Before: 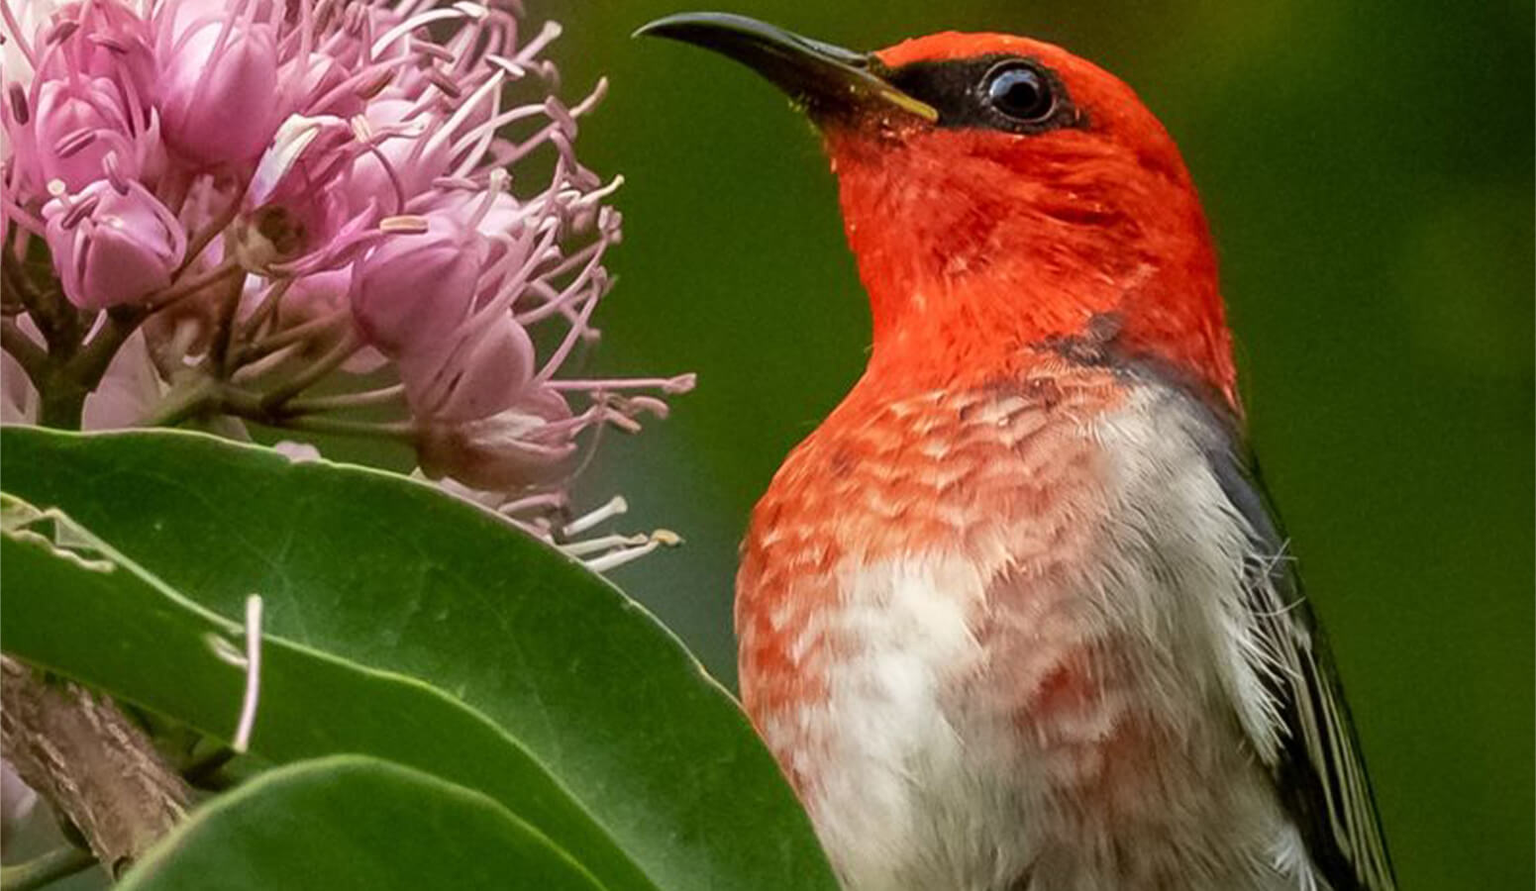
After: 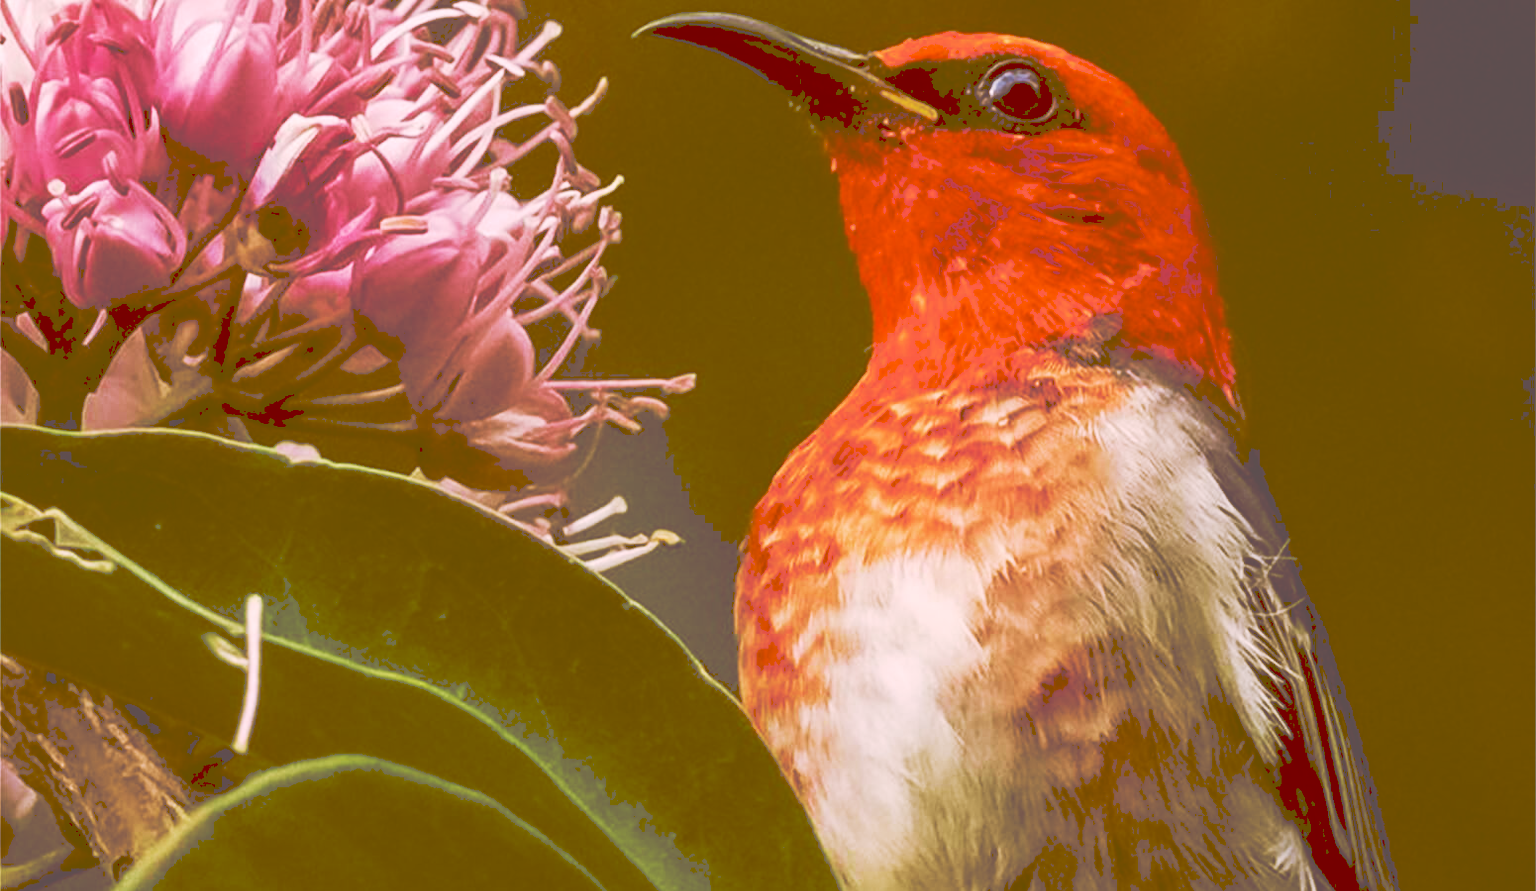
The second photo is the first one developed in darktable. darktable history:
tone curve: curves: ch0 [(0, 0) (0.003, 0.334) (0.011, 0.338) (0.025, 0.338) (0.044, 0.338) (0.069, 0.339) (0.1, 0.342) (0.136, 0.343) (0.177, 0.349) (0.224, 0.36) (0.277, 0.385) (0.335, 0.42) (0.399, 0.465) (0.468, 0.535) (0.543, 0.632) (0.623, 0.73) (0.709, 0.814) (0.801, 0.879) (0.898, 0.935) (1, 1)], preserve colors none
color look up table: target L [96.46, 94.93, 93.58, 89.1, 80.97, 77.63, 70.95, 73.93, 65.95, 59.81, 57.85, 52.67, 48.4, 41.92, 37.83, 15.49, 10.17, 78.82, 59.85, 69.66, 61.51, 49.31, 58.82, 43.89, 54.31, 43.32, 36.43, 24.92, 30.77, 20.65, 17.08, 86.48, 79.15, 70.1, 57.57, 51.92, 60.81, 49.4, 43.93, 33.77, 31.73, 26.61, 19.24, 11.36, 84.14, 74.1, 61.72, 43.22, 30.8], target a [12.74, 2.975, -16.42, -13.48, -43.06, -58.11, -34.9, -15.68, -13.85, 4.382, -8.882, -24.54, -23.92, -3.328, -7.587, 36.94, 45.81, 21.21, 47.51, 25.75, 35.38, 64.32, 20.44, 77.18, 31.66, 29.83, 57.7, 73.01, 19.64, 51.92, 59.01, 27.07, 17.11, 53.58, 16.06, 68.26, 36.06, 38.76, 13.07, 32.19, 64.62, 49.27, 30.92, 48.08, -25.43, -0.638, -1.862, -1.782, 0.038], target b [5.225, 31.43, 75.5, 4.226, 31, 49.71, 85.07, 10.26, 42.7, 102.35, 5.346, 17.9, 82.7, 71.61, 64.42, 26.1, 16.93, 30.76, 8.225, 44.23, 105.2, 83.5, 8.265, 10.68, 92.8, 60.9, 62.22, 42.27, 52.29, 34.99, 28.77, -11.6, -3.625, -40.22, -28.82, -13.05, -51.63, -19.32, -3.563, -54.77, -53.23, -28.69, -0.004, 18.79, -18.76, -21.72, -47.24, -25.2, 10.03], num patches 49
